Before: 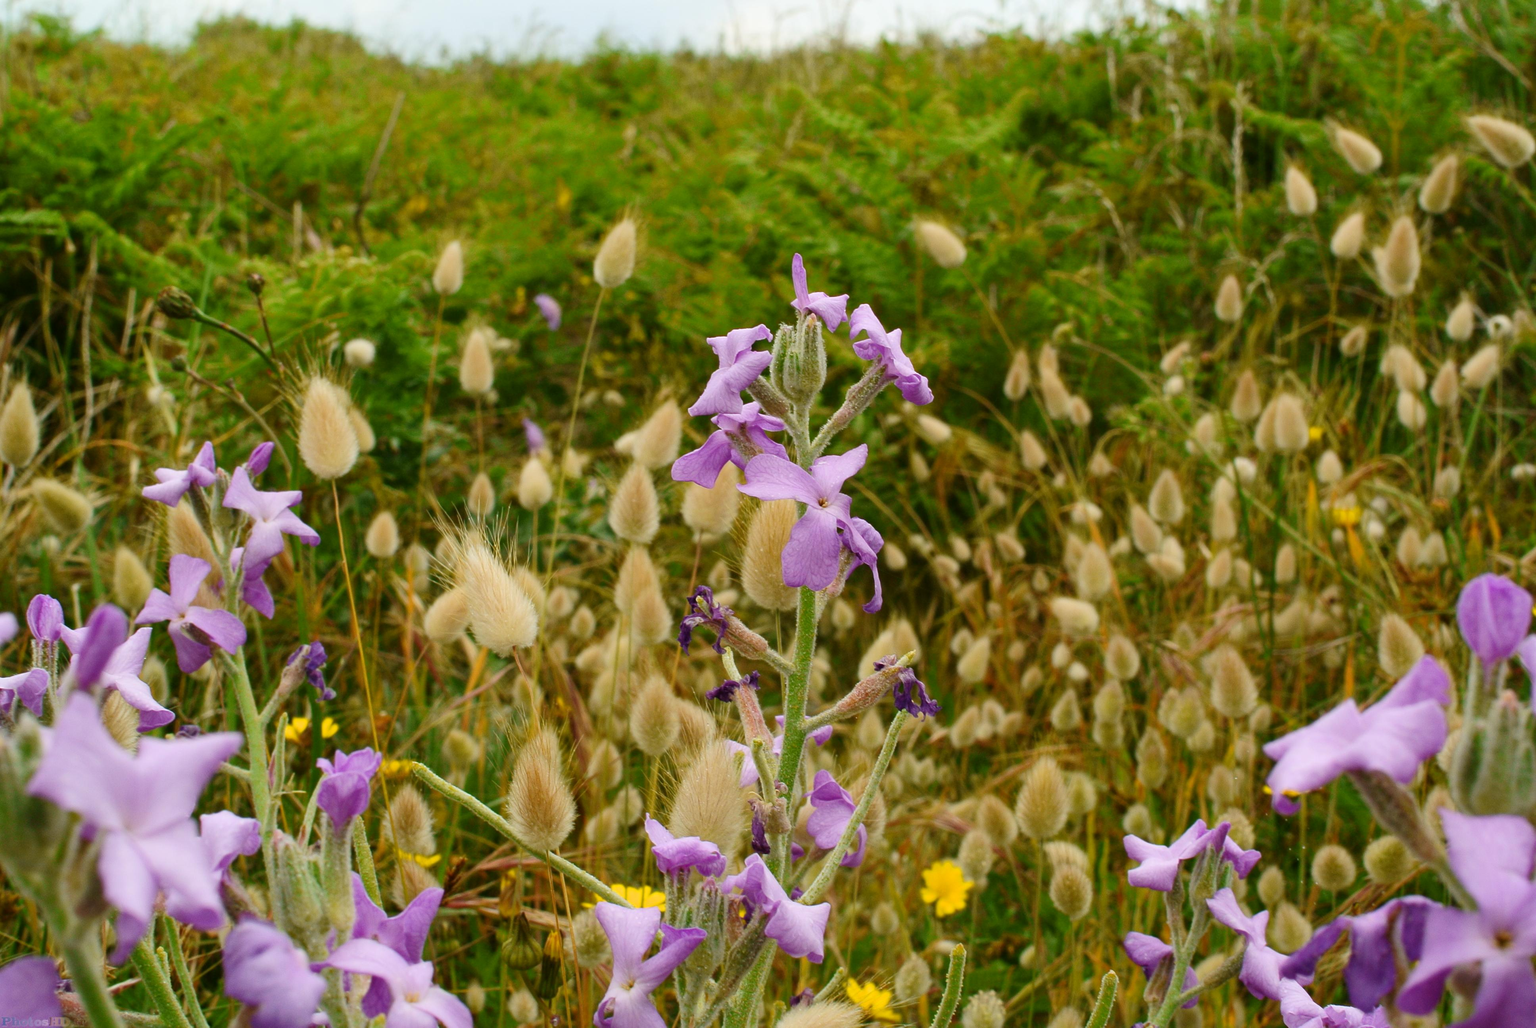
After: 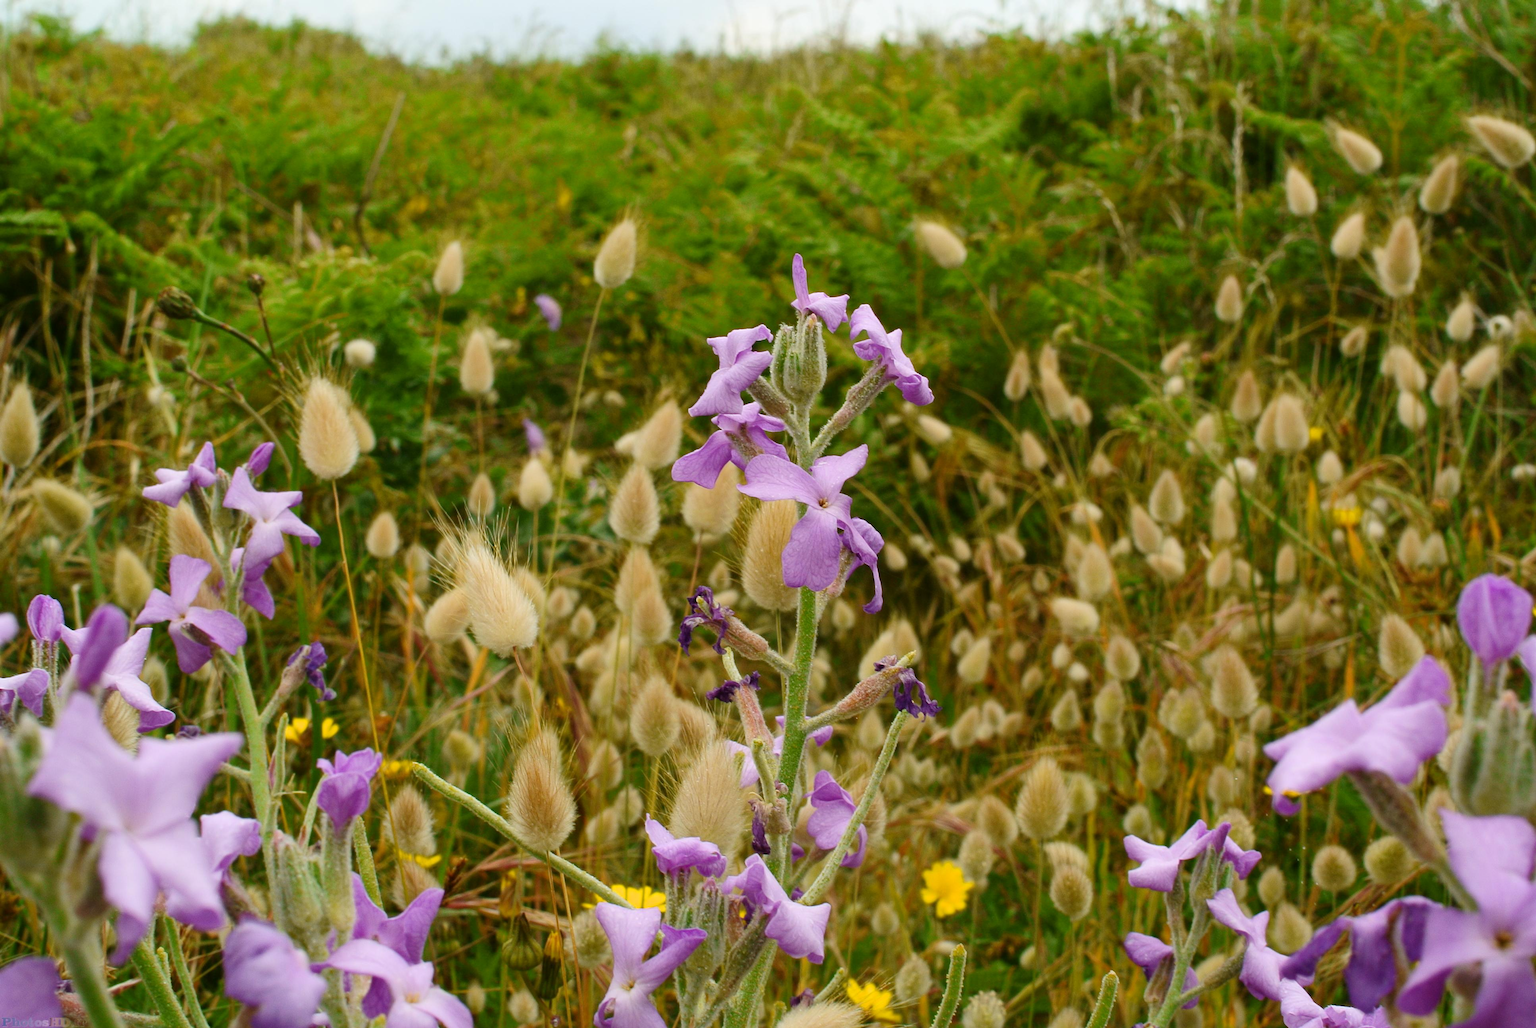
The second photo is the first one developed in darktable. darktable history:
color balance: on, module defaults
tone equalizer: on, module defaults
